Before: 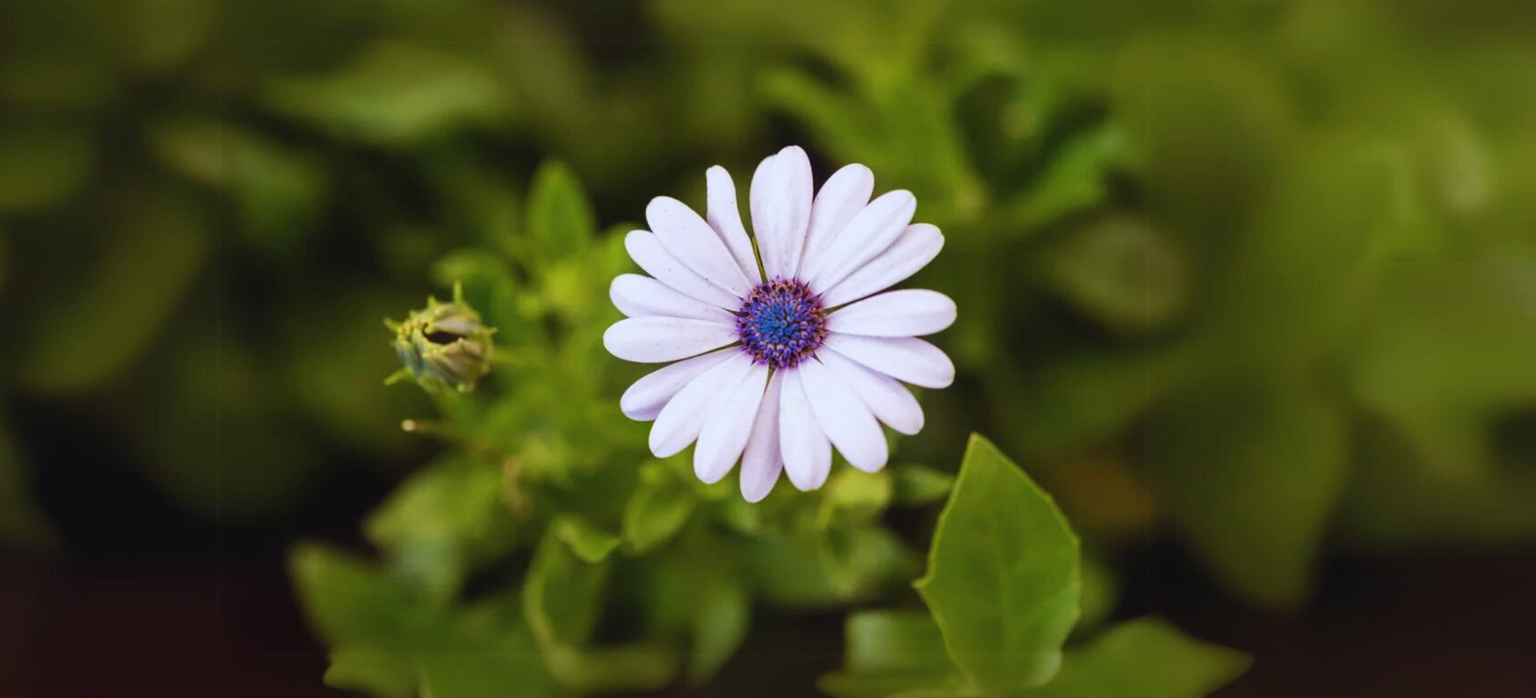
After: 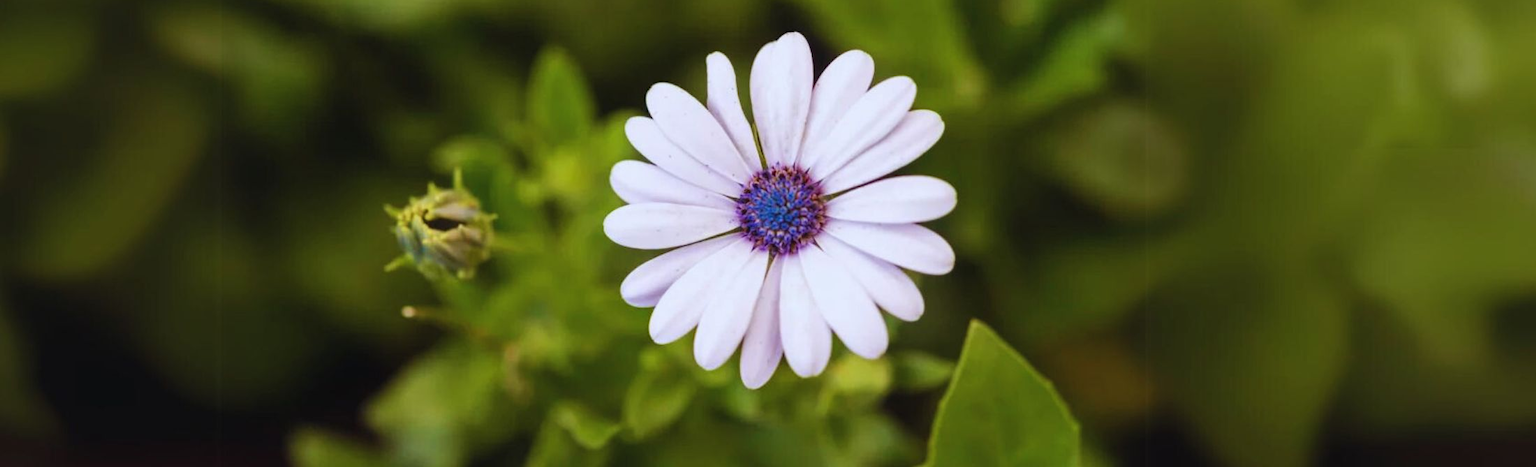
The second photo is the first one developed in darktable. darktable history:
crop: top 16.319%, bottom 16.712%
